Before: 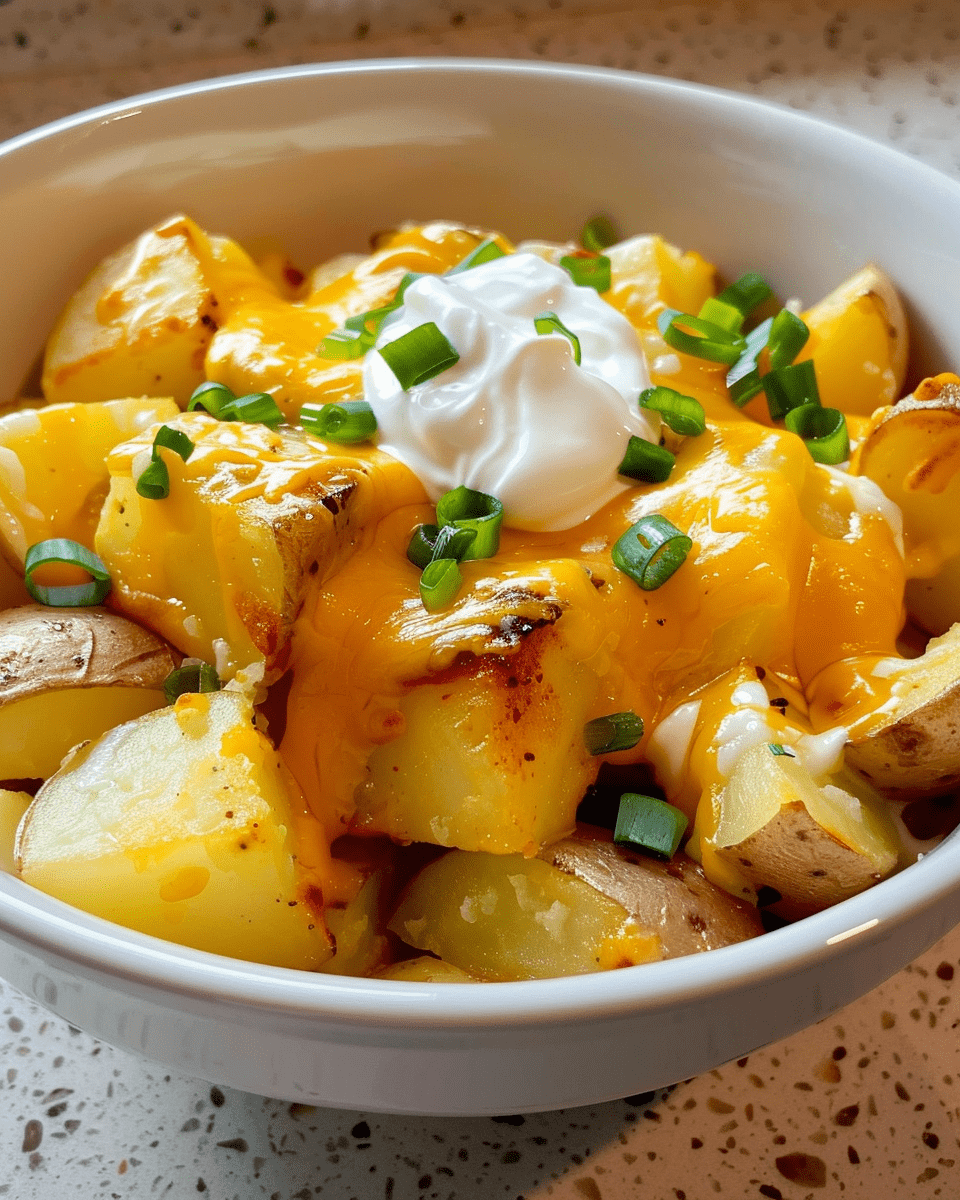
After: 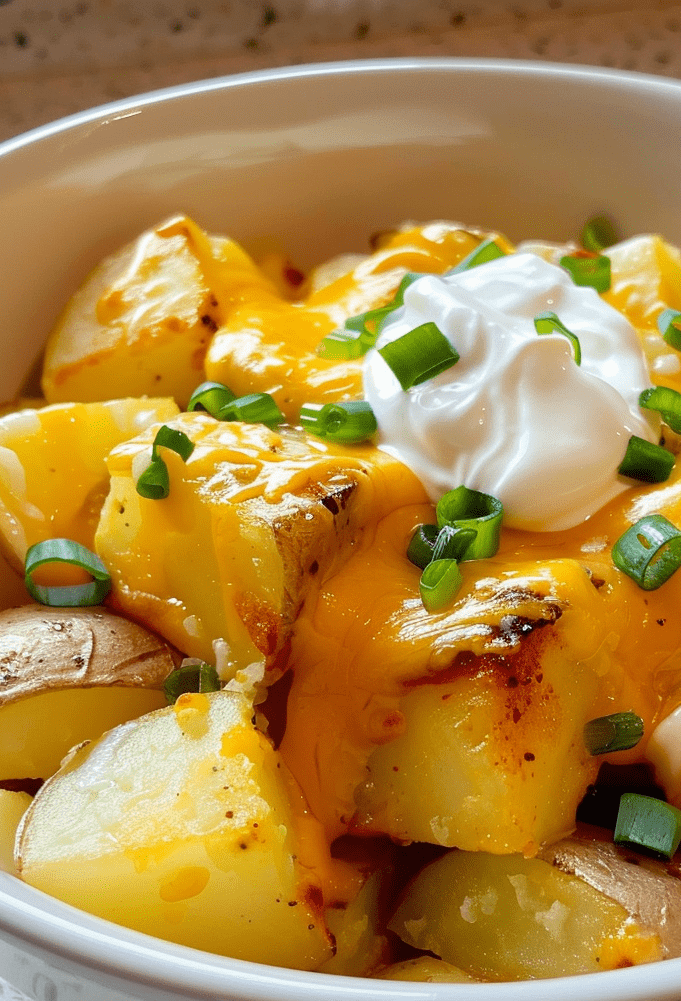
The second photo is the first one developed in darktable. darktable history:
crop: right 28.984%, bottom 16.533%
